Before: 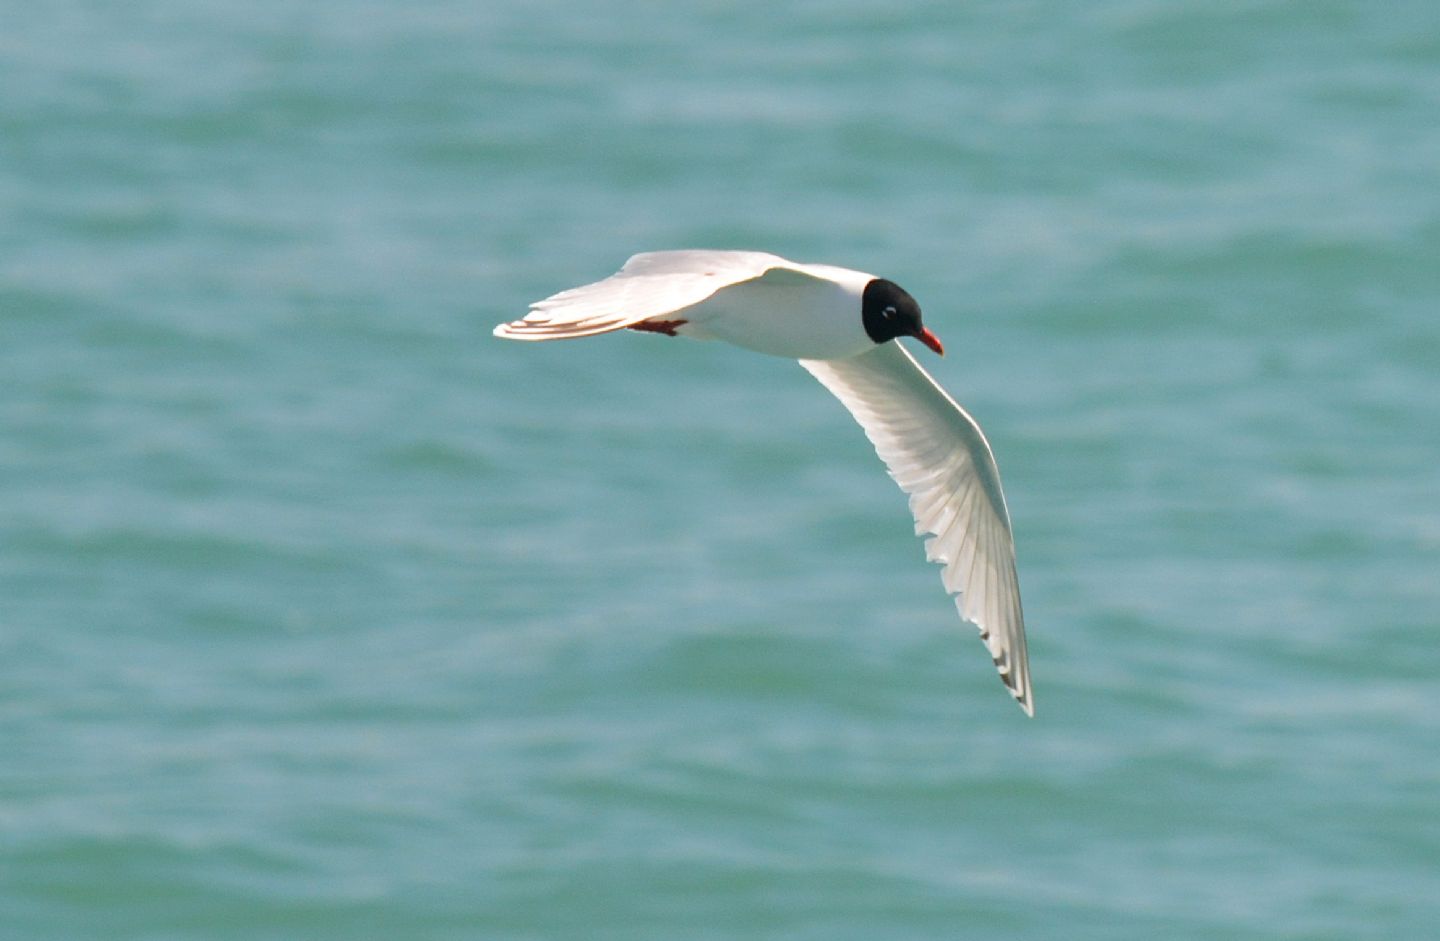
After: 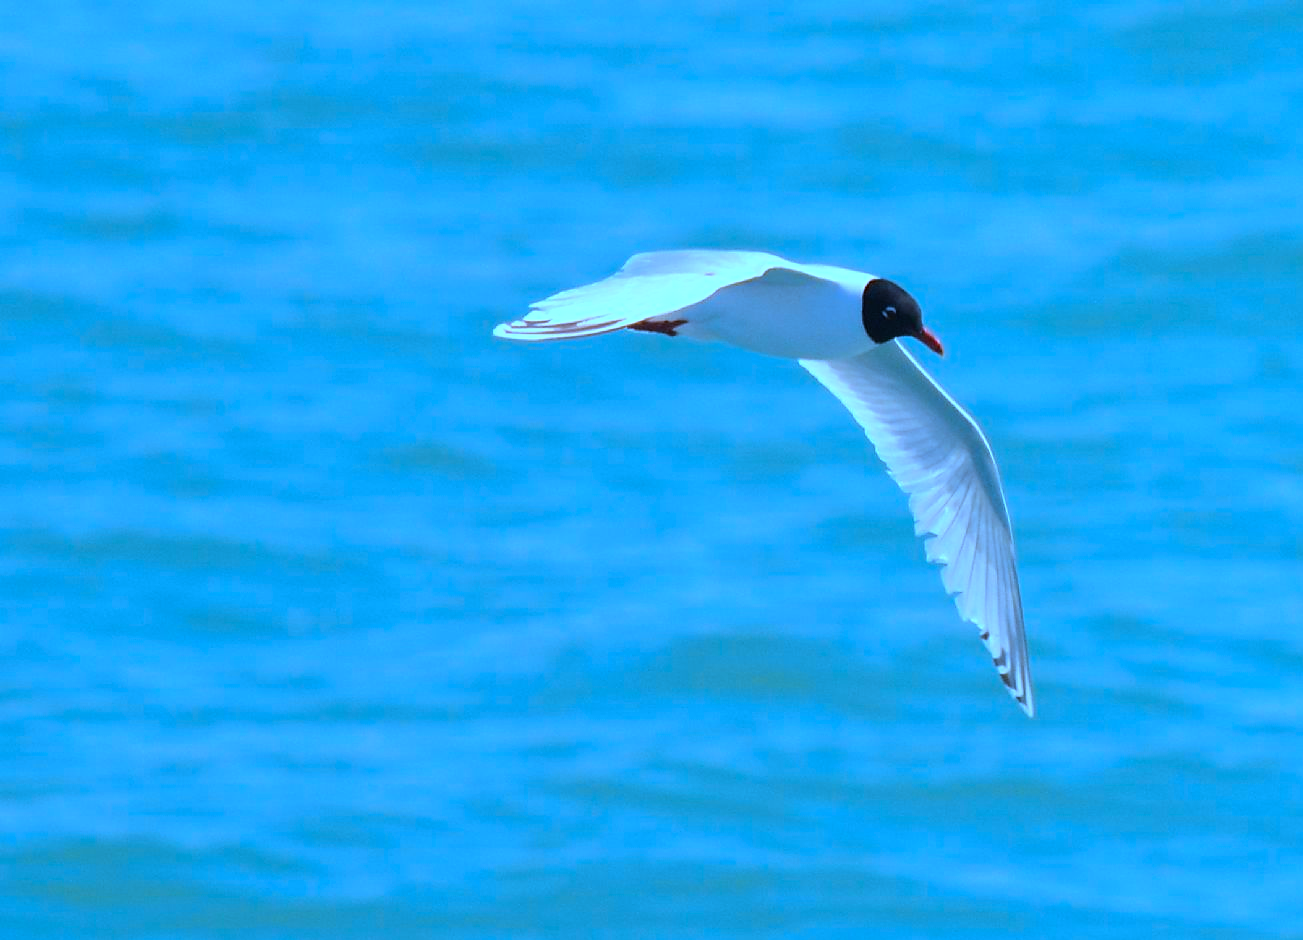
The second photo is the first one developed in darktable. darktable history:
color zones: curves: ch2 [(0, 0.488) (0.143, 0.417) (0.286, 0.212) (0.429, 0.179) (0.571, 0.154) (0.714, 0.415) (0.857, 0.495) (1, 0.488)]
sharpen: radius 1, threshold 1
white balance: red 0.766, blue 1.537
crop: right 9.509%, bottom 0.031%
